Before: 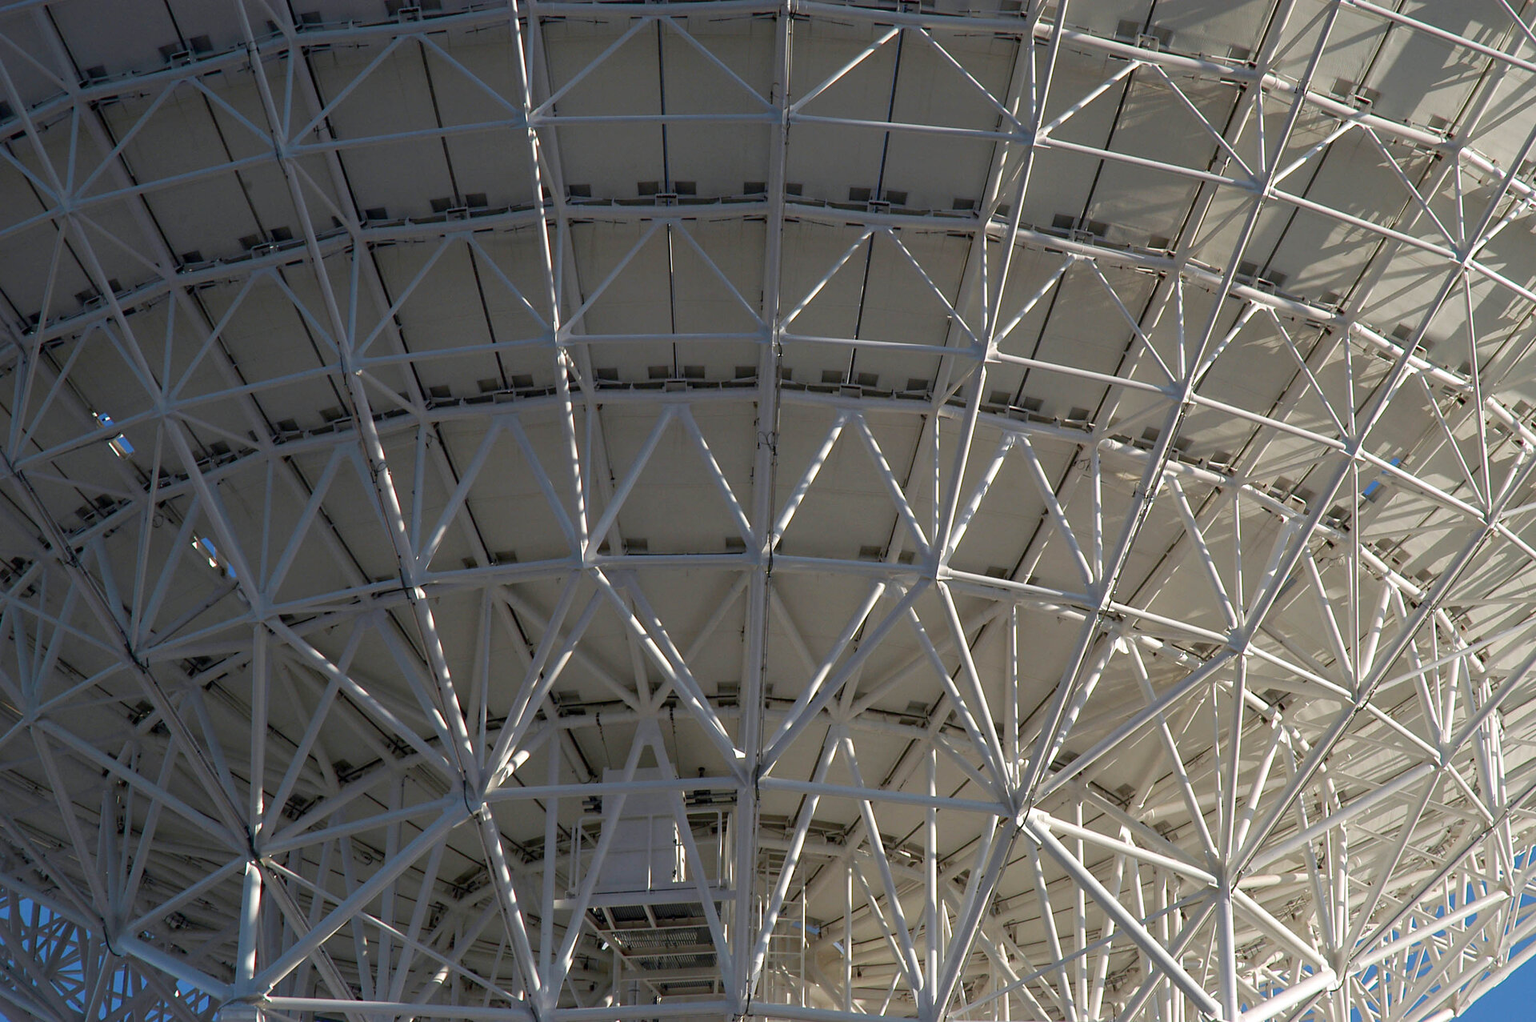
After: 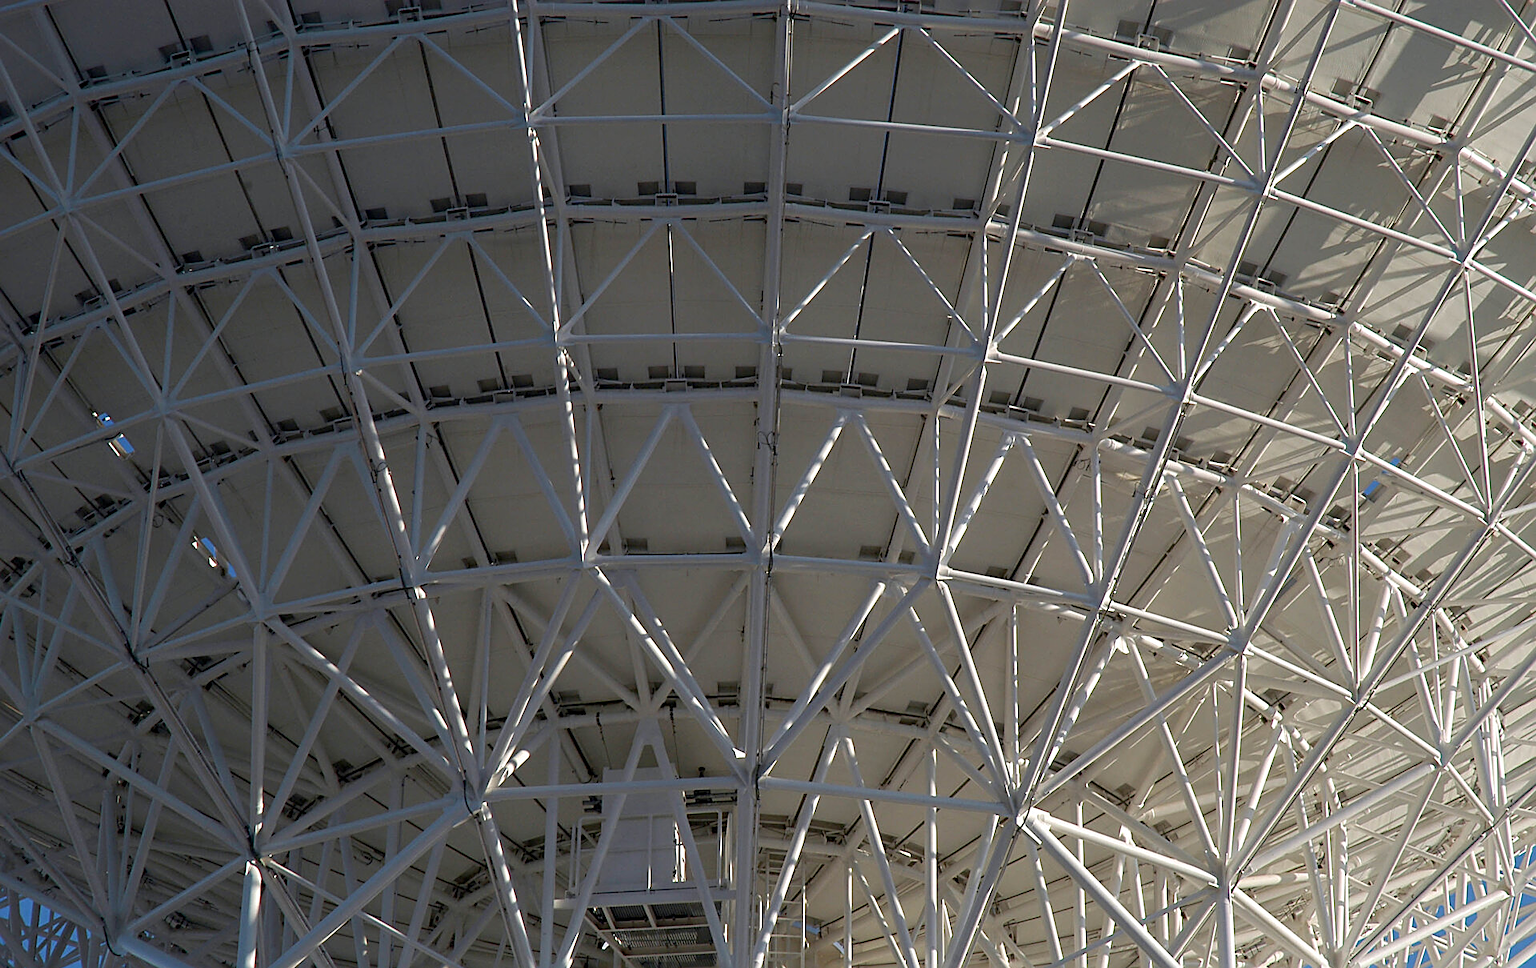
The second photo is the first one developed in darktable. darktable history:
sharpen: on, module defaults
crop and rotate: top 0.009%, bottom 5.229%
